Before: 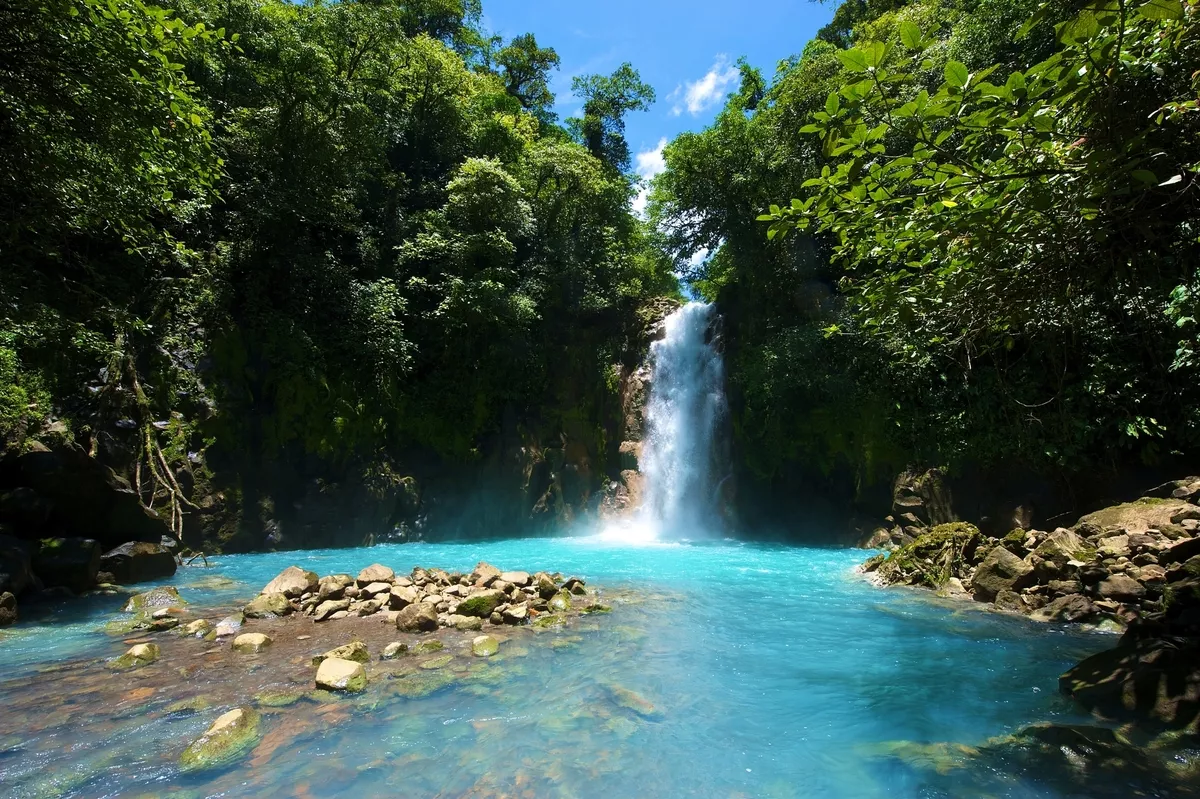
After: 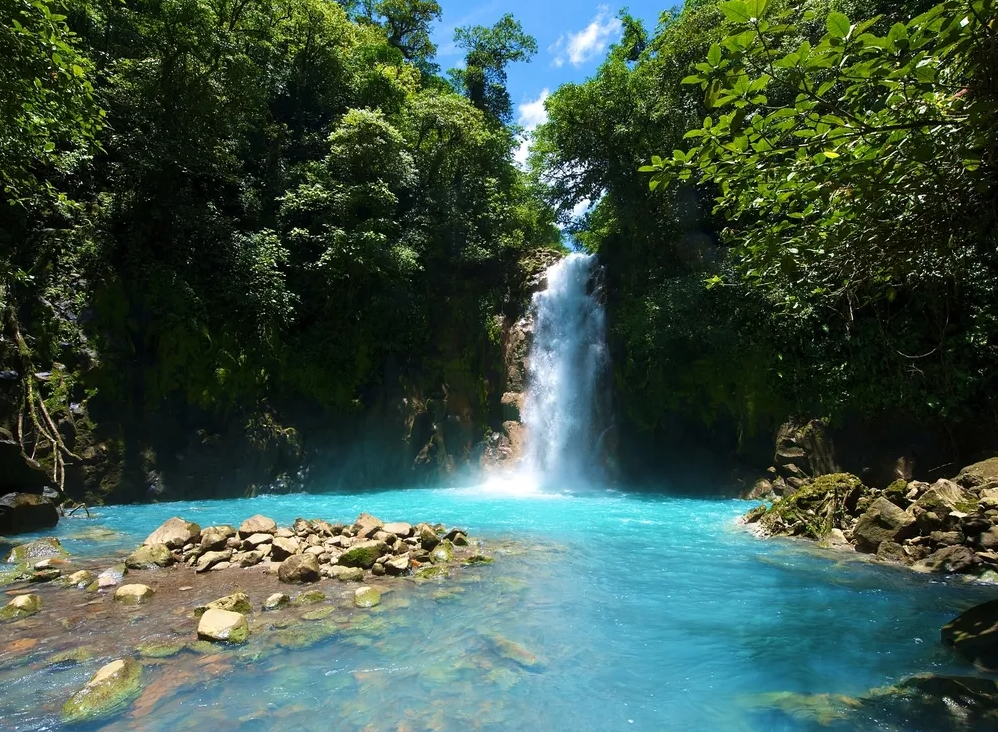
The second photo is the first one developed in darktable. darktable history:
crop: left 9.836%, top 6.228%, right 6.987%, bottom 2.107%
